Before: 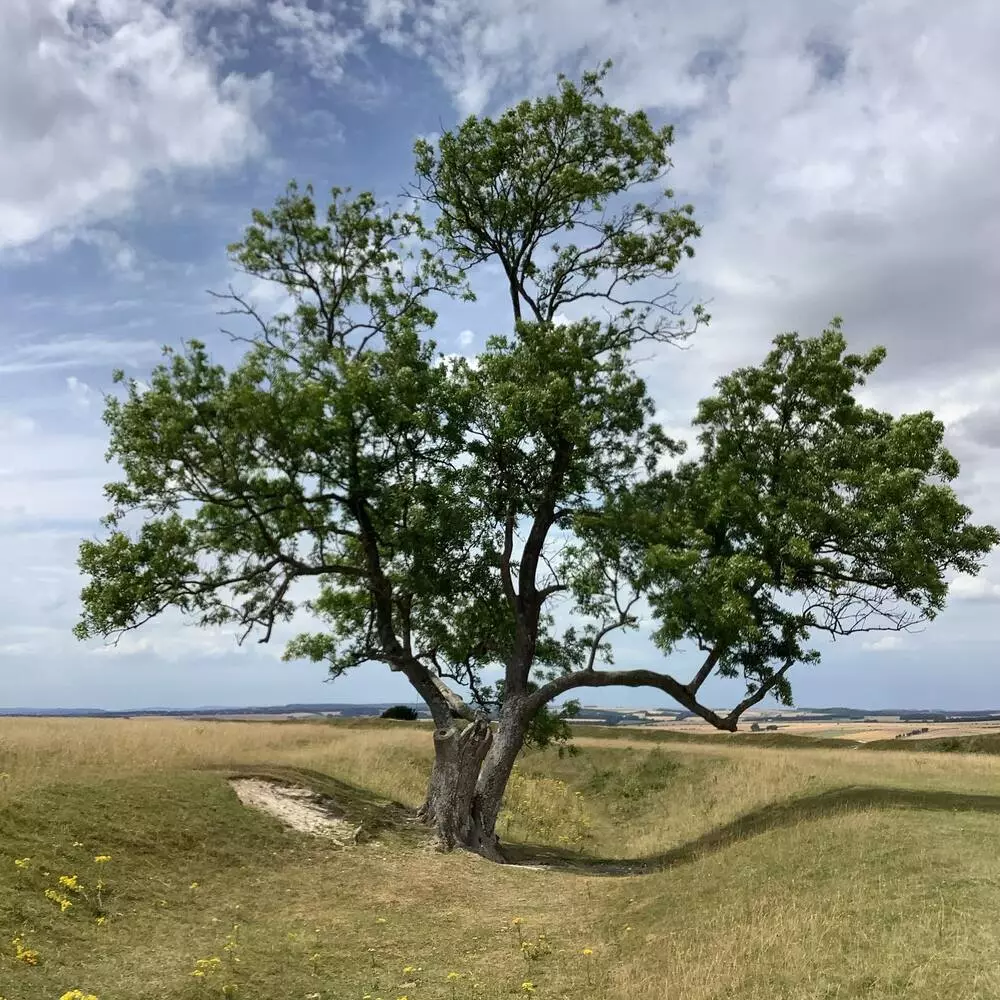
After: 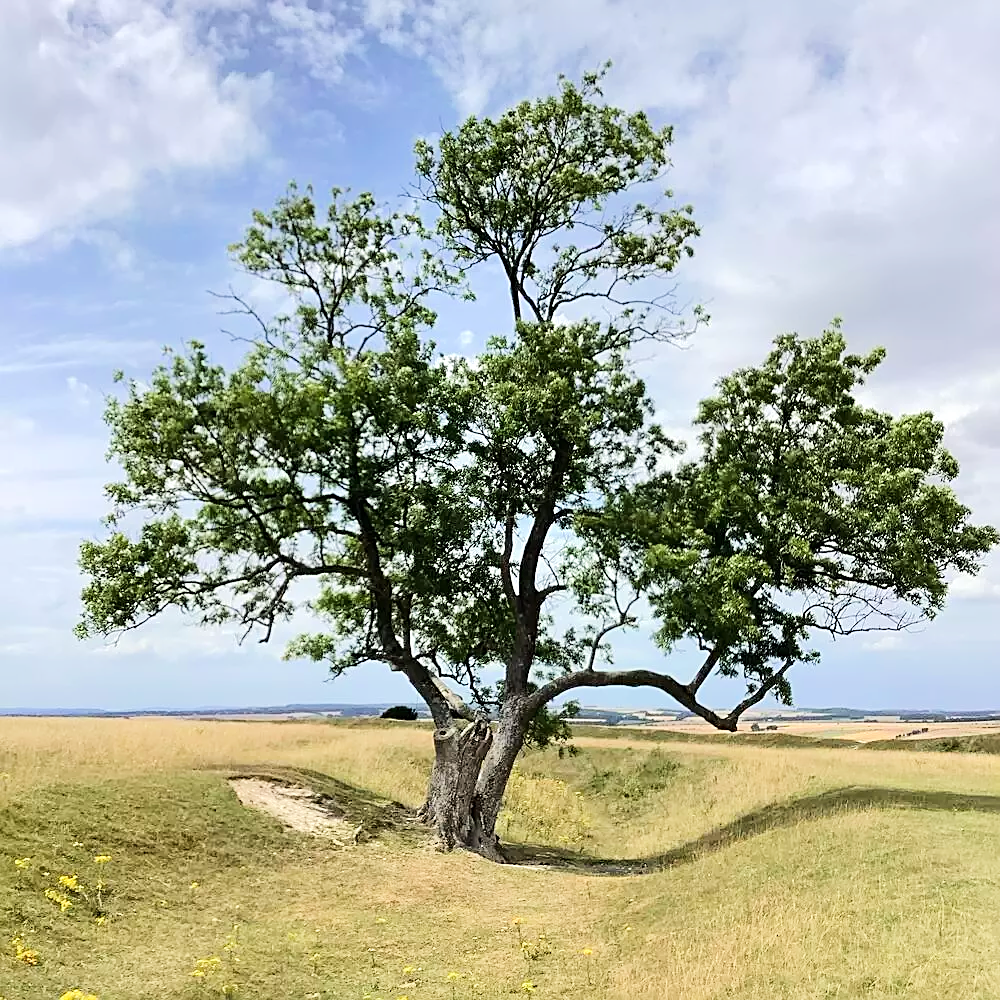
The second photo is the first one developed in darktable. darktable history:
sharpen: on, module defaults
tone equalizer: -7 EV 0.144 EV, -6 EV 0.638 EV, -5 EV 1.19 EV, -4 EV 1.29 EV, -3 EV 1.16 EV, -2 EV 0.6 EV, -1 EV 0.158 EV, edges refinement/feathering 500, mask exposure compensation -1.57 EV, preserve details no
